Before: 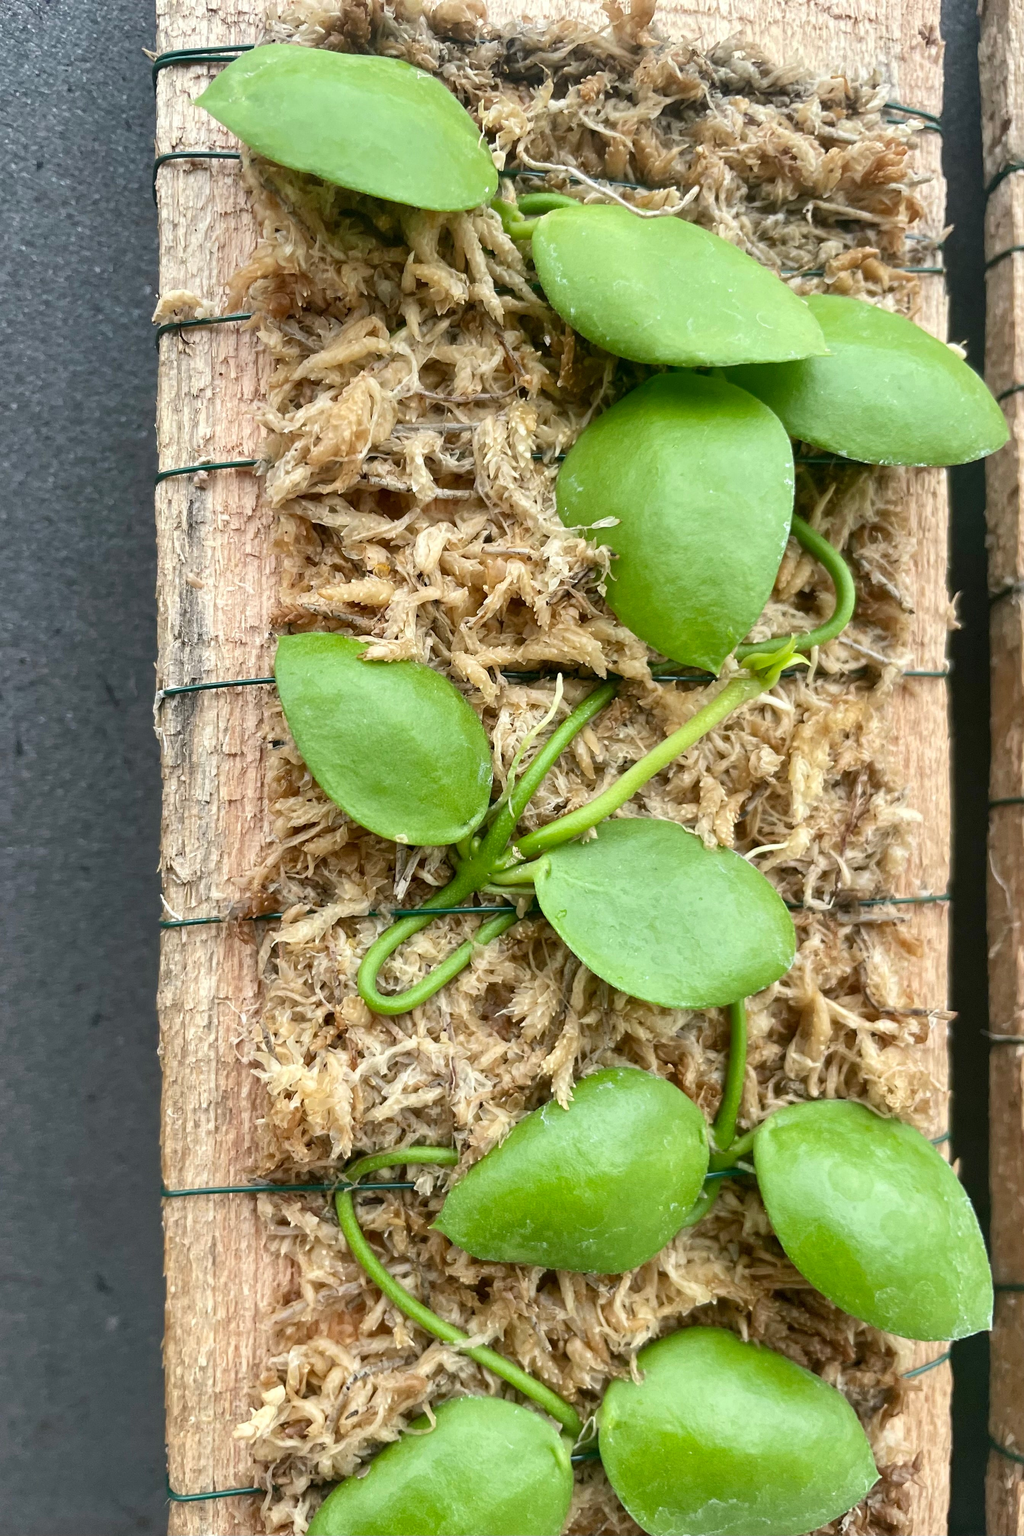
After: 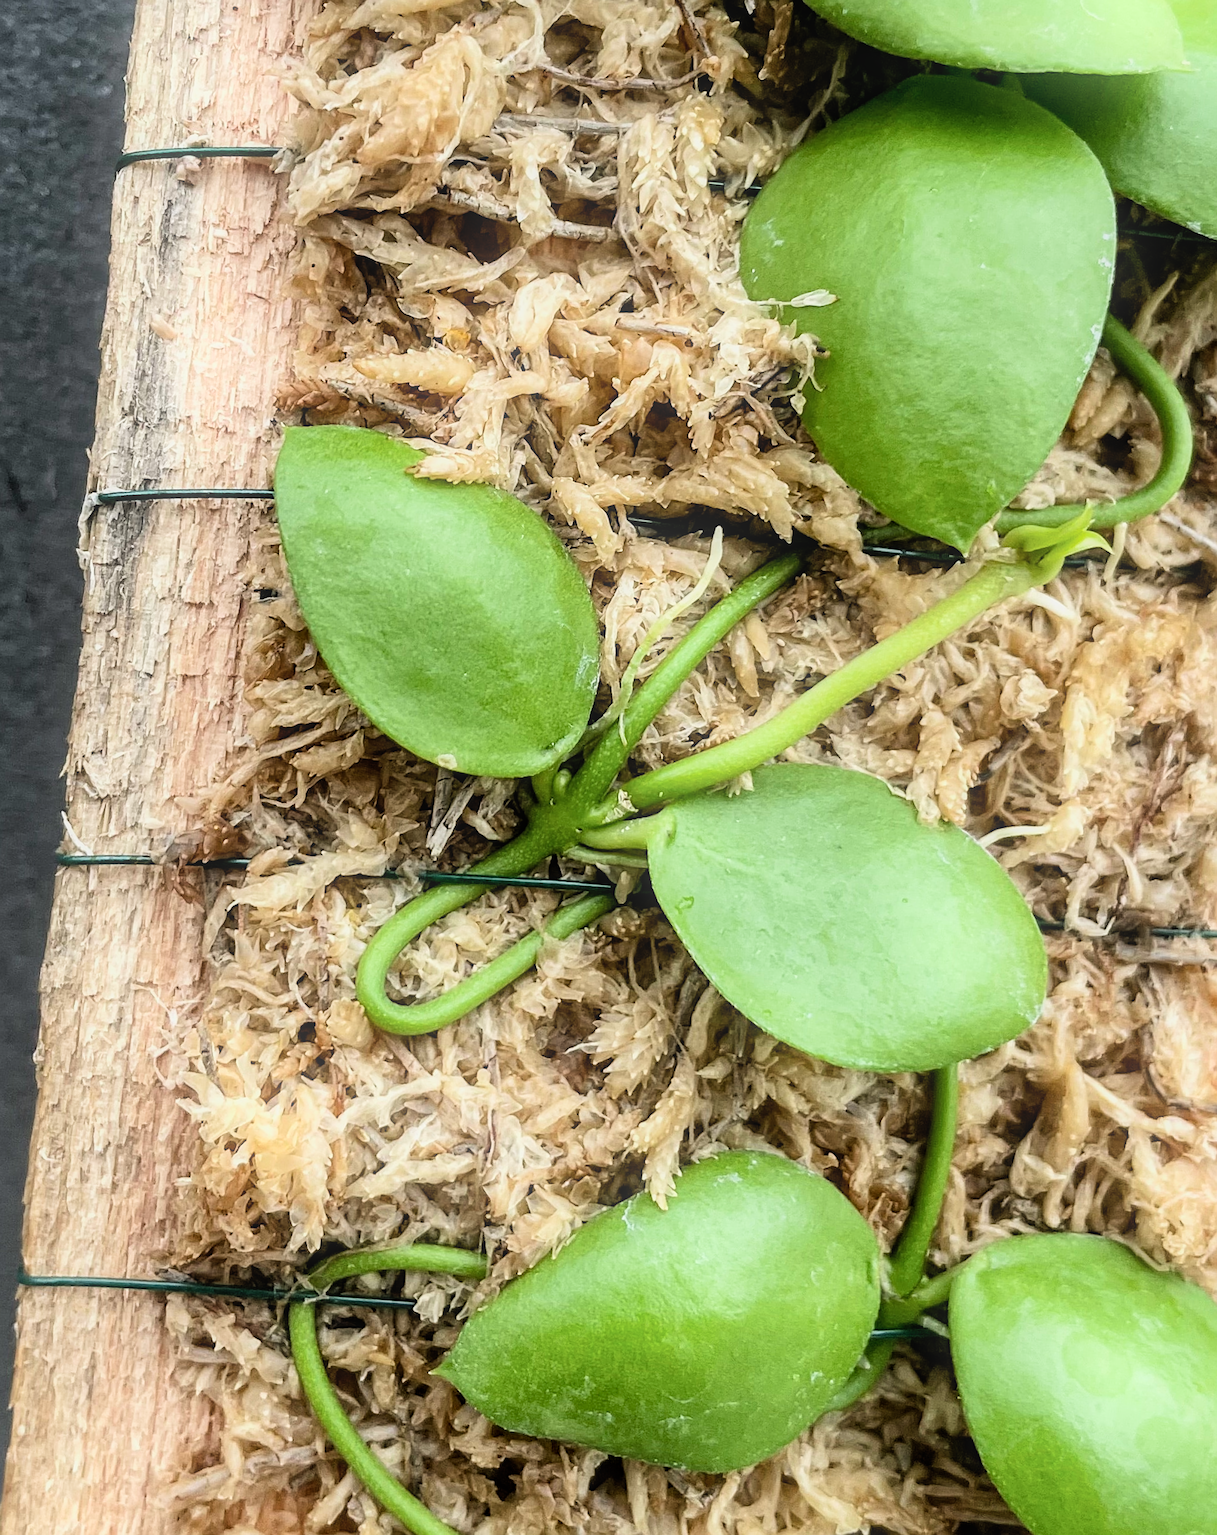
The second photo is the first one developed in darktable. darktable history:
rotate and perspective: rotation 2.17°, automatic cropping off
crop and rotate: angle -3.37°, left 9.79%, top 20.73%, right 12.42%, bottom 11.82%
bloom: size 16%, threshold 98%, strength 20%
color correction: saturation 0.98
filmic rgb: black relative exposure -16 EV, white relative exposure 6.29 EV, hardness 5.1, contrast 1.35
local contrast: detail 115%
sharpen: on, module defaults
